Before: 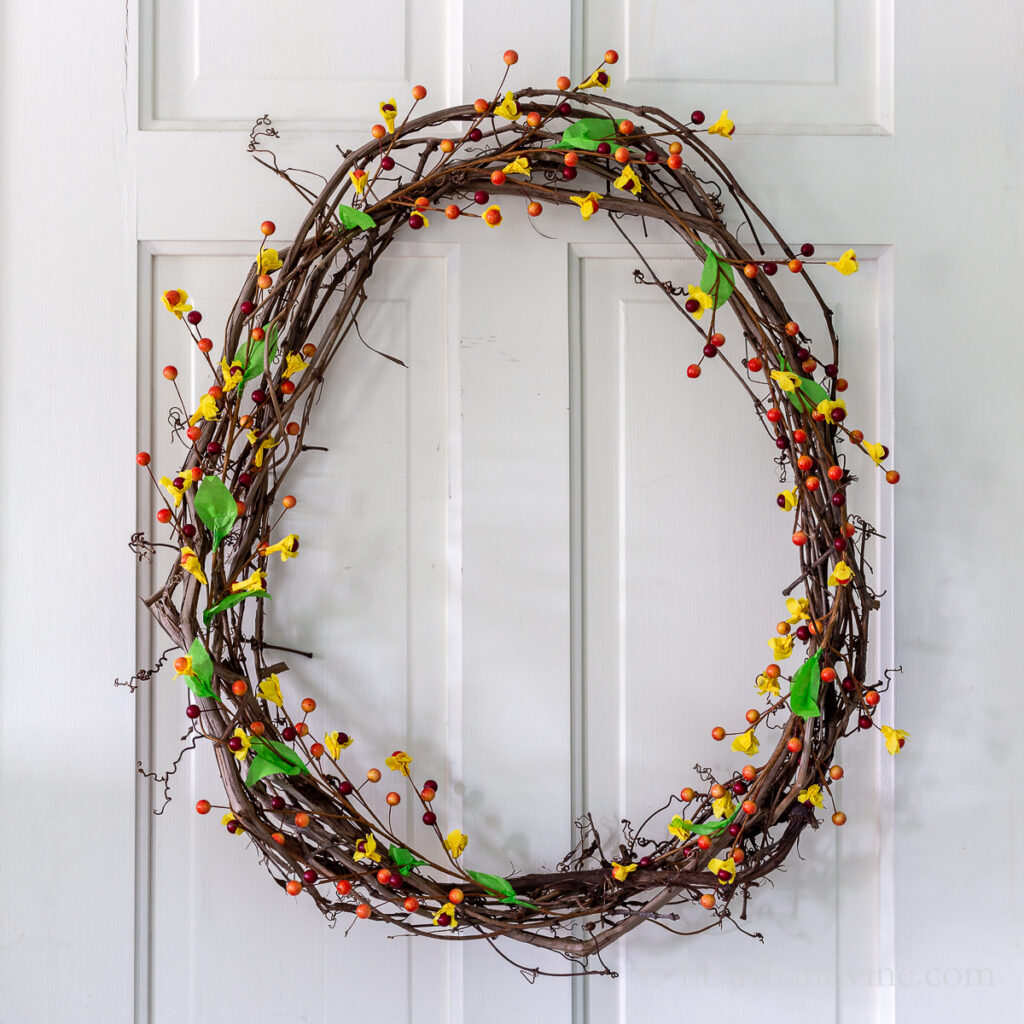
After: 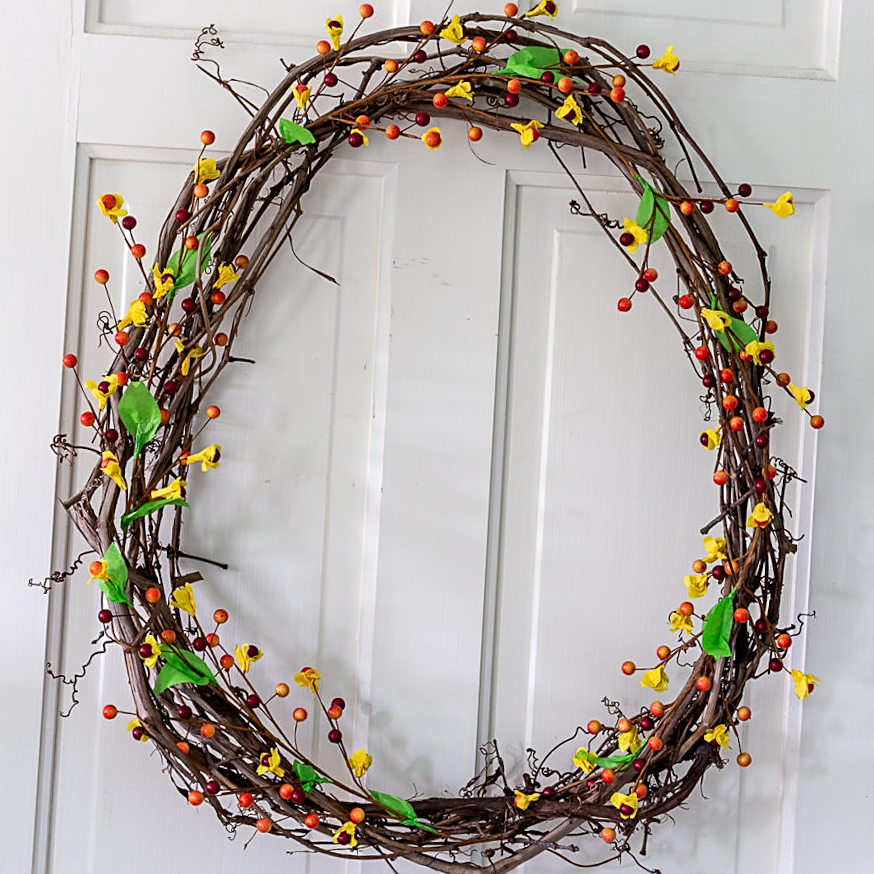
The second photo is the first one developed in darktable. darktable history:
sharpen: on, module defaults
crop and rotate: angle -3.27°, left 5.211%, top 5.211%, right 4.607%, bottom 4.607%
